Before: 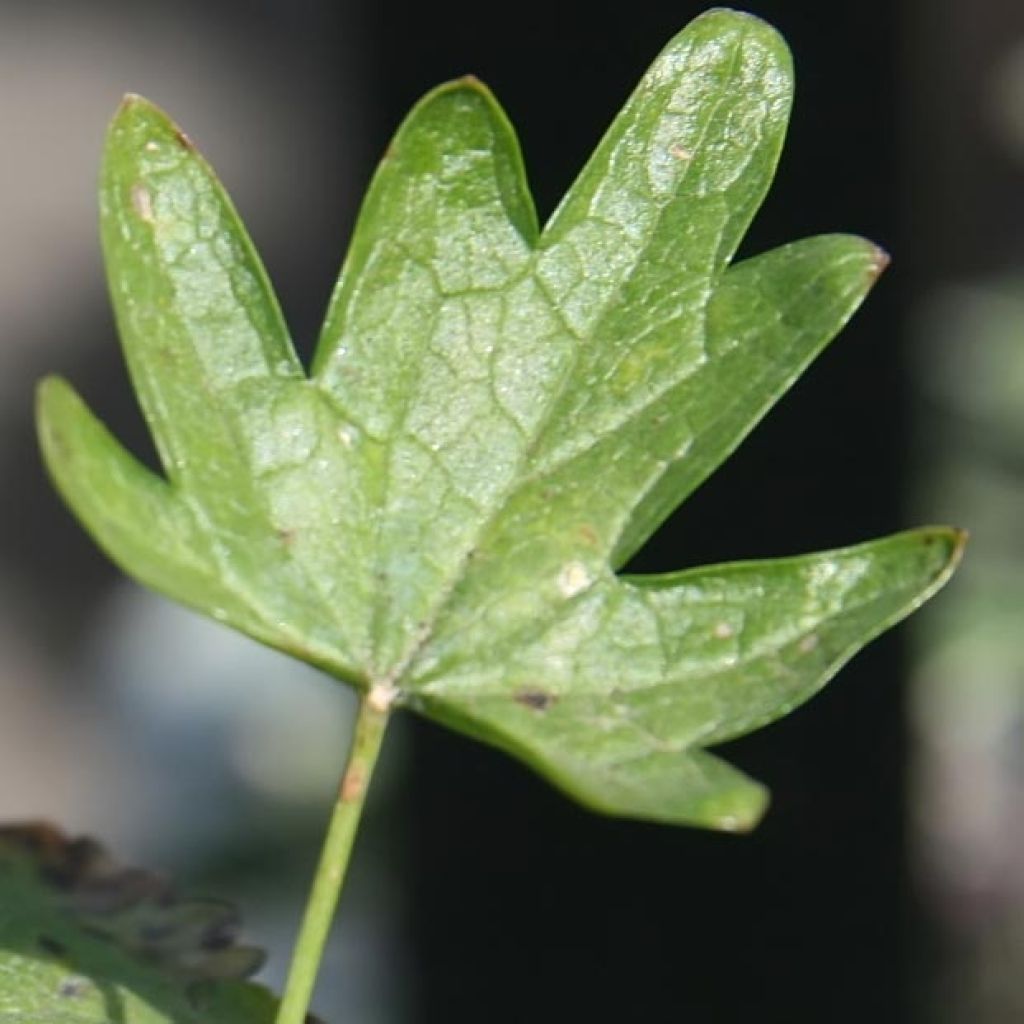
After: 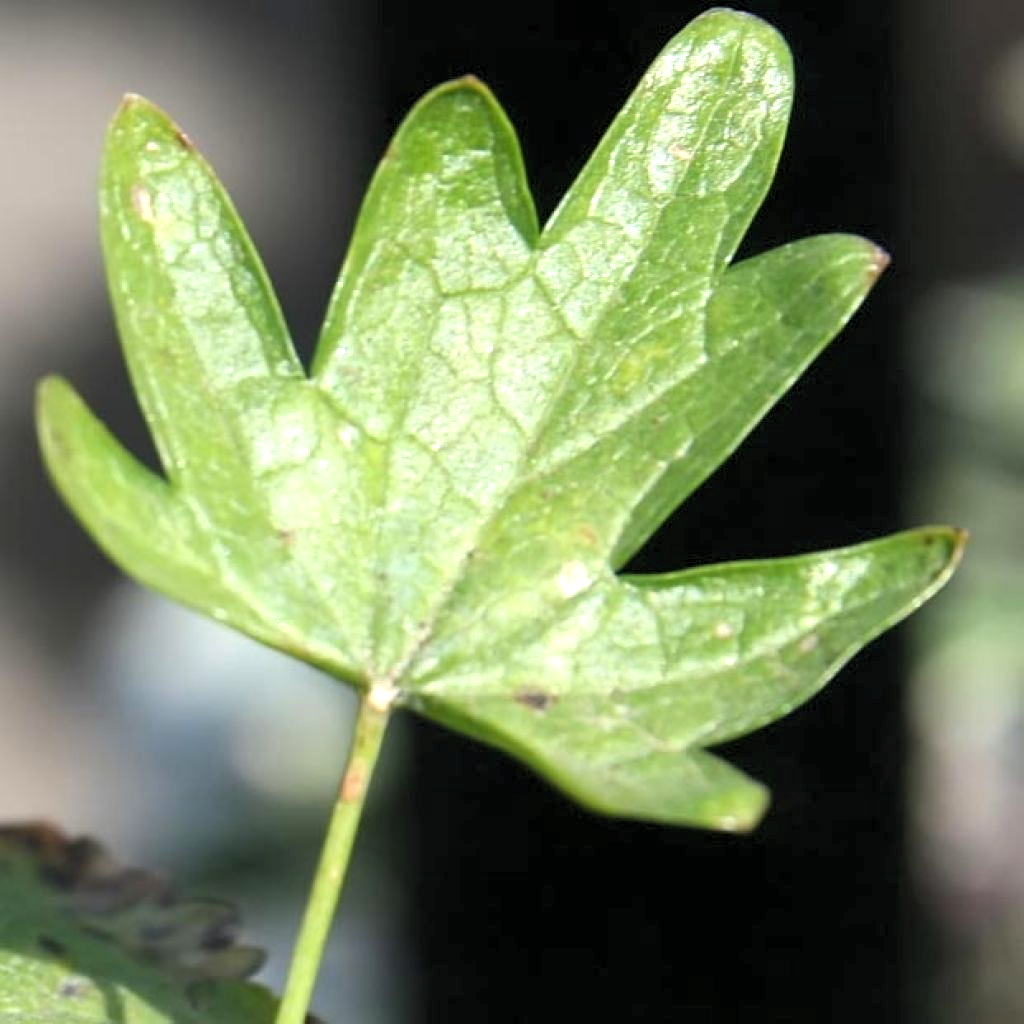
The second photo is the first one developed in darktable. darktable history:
exposure: black level correction 0, exposure 0.498 EV, compensate exposure bias true, compensate highlight preservation false
levels: levels [0.073, 0.497, 0.972]
